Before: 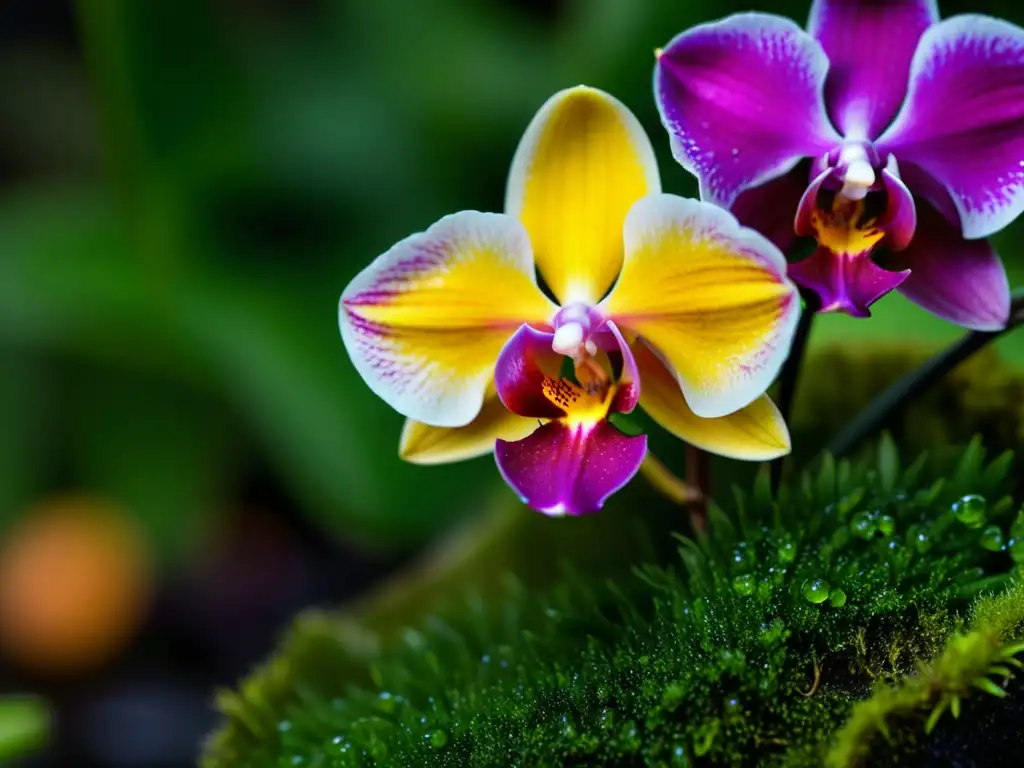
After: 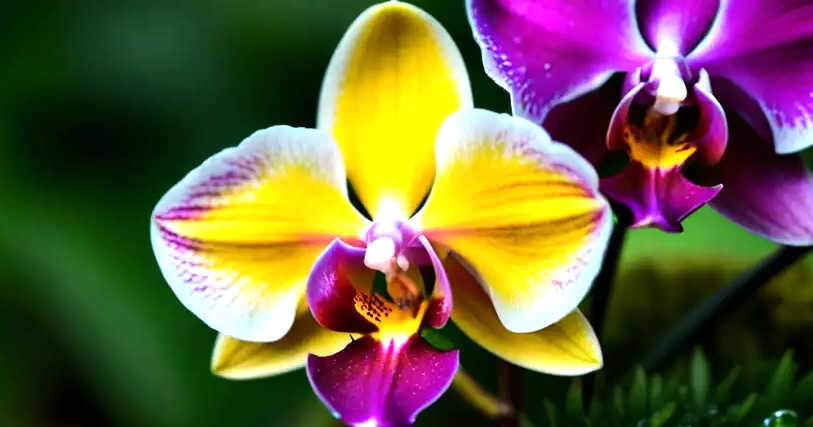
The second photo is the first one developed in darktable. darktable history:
tone equalizer: -8 EV -0.75 EV, -7 EV -0.7 EV, -6 EV -0.6 EV, -5 EV -0.4 EV, -3 EV 0.4 EV, -2 EV 0.6 EV, -1 EV 0.7 EV, +0 EV 0.75 EV, edges refinement/feathering 500, mask exposure compensation -1.57 EV, preserve details no
crop: left 18.38%, top 11.092%, right 2.134%, bottom 33.217%
